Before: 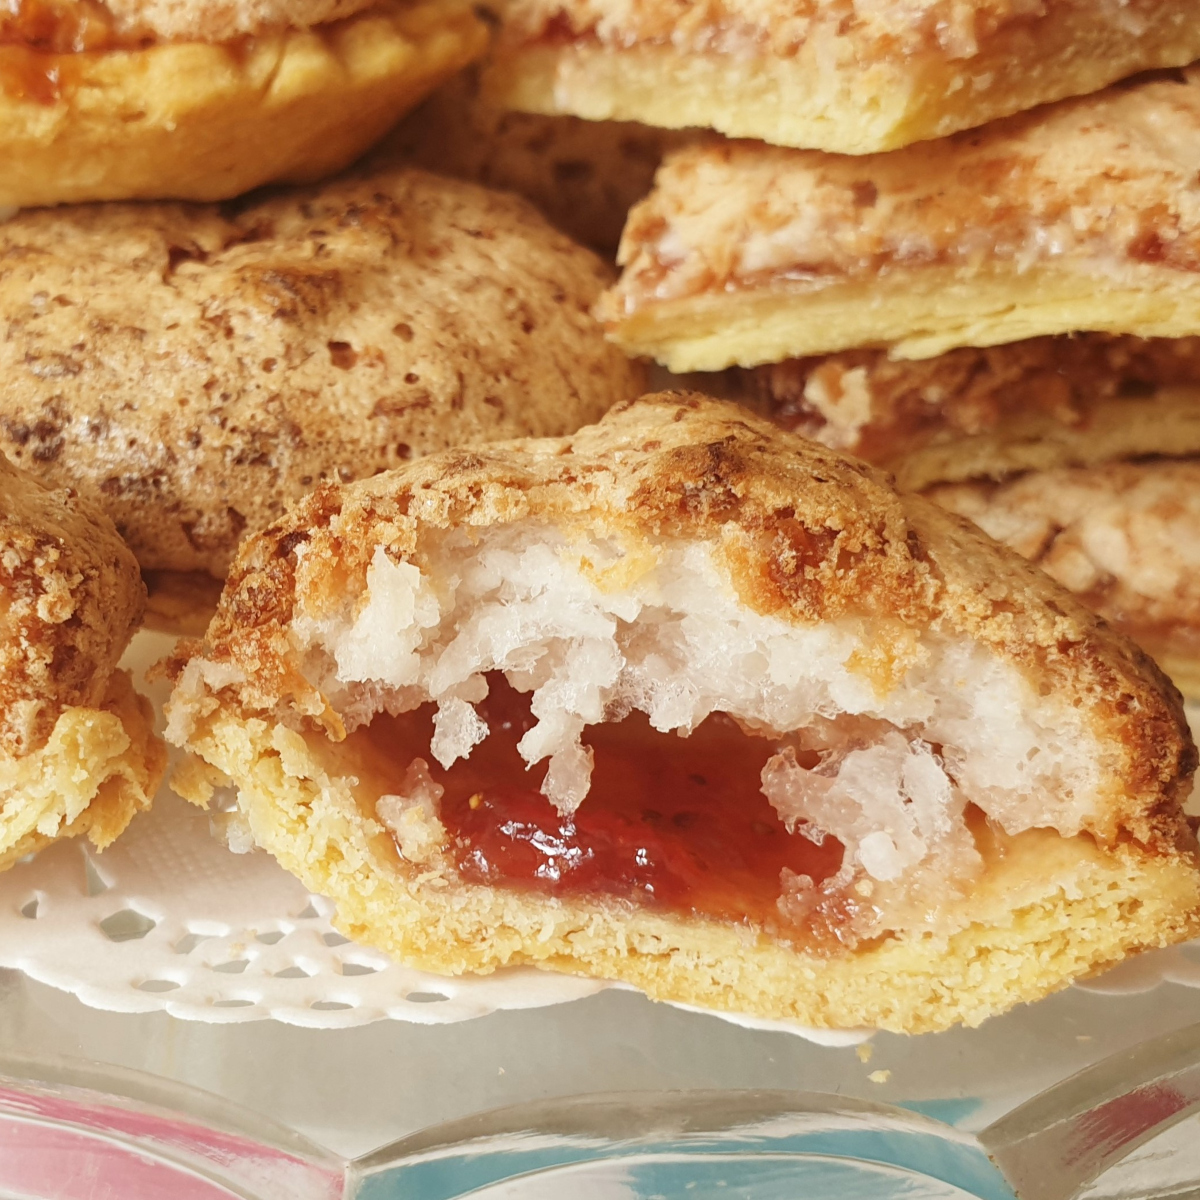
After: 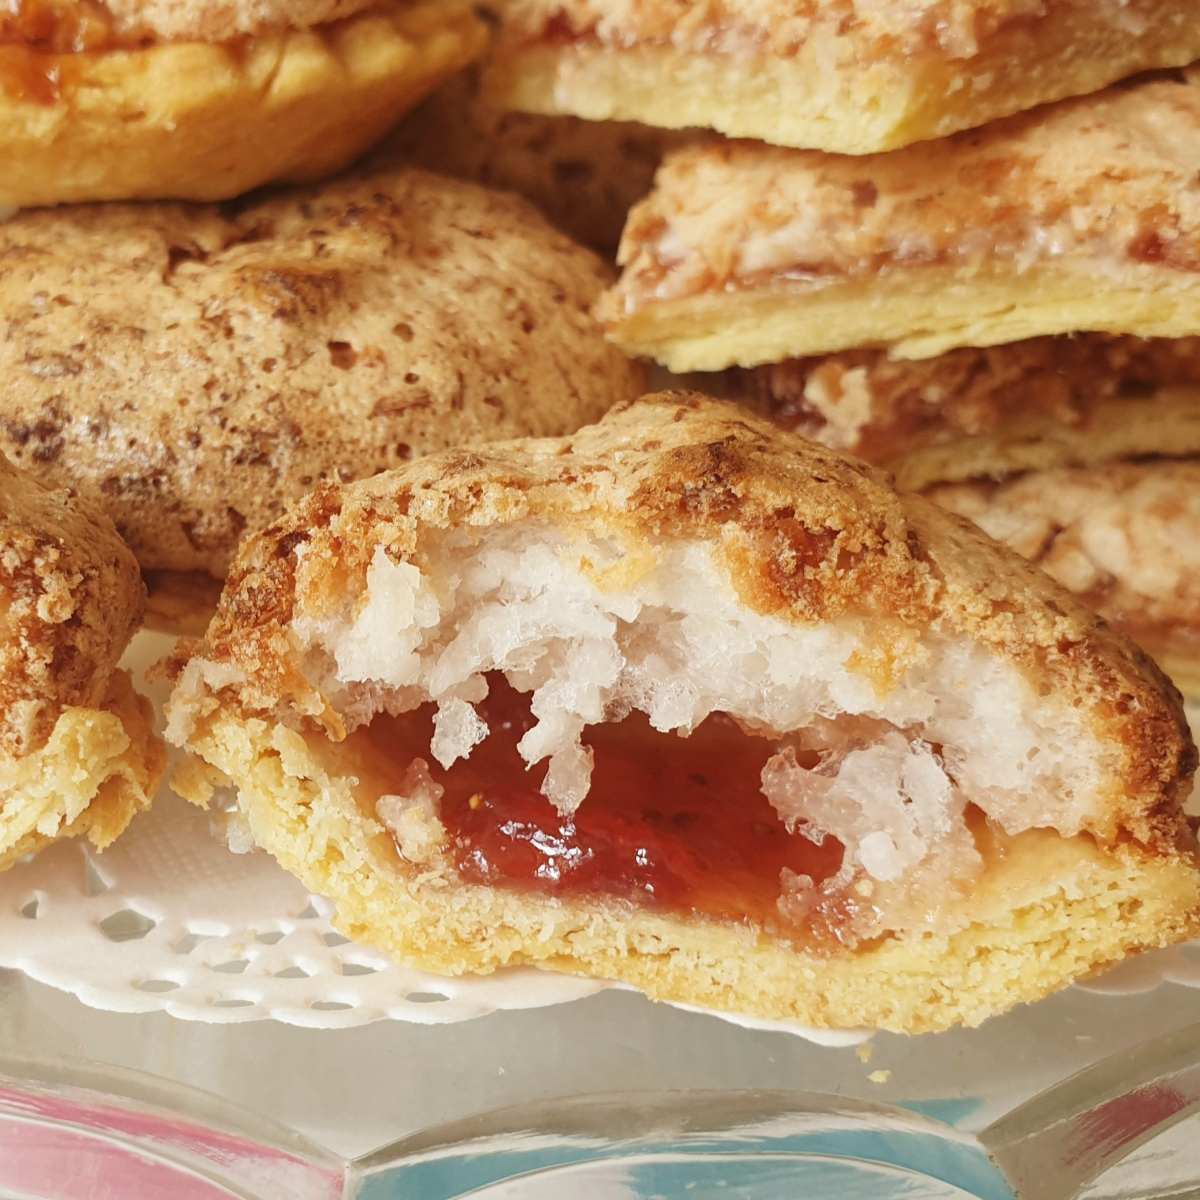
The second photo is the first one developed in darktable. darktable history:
exposure: exposure -0.059 EV, compensate highlight preservation false
